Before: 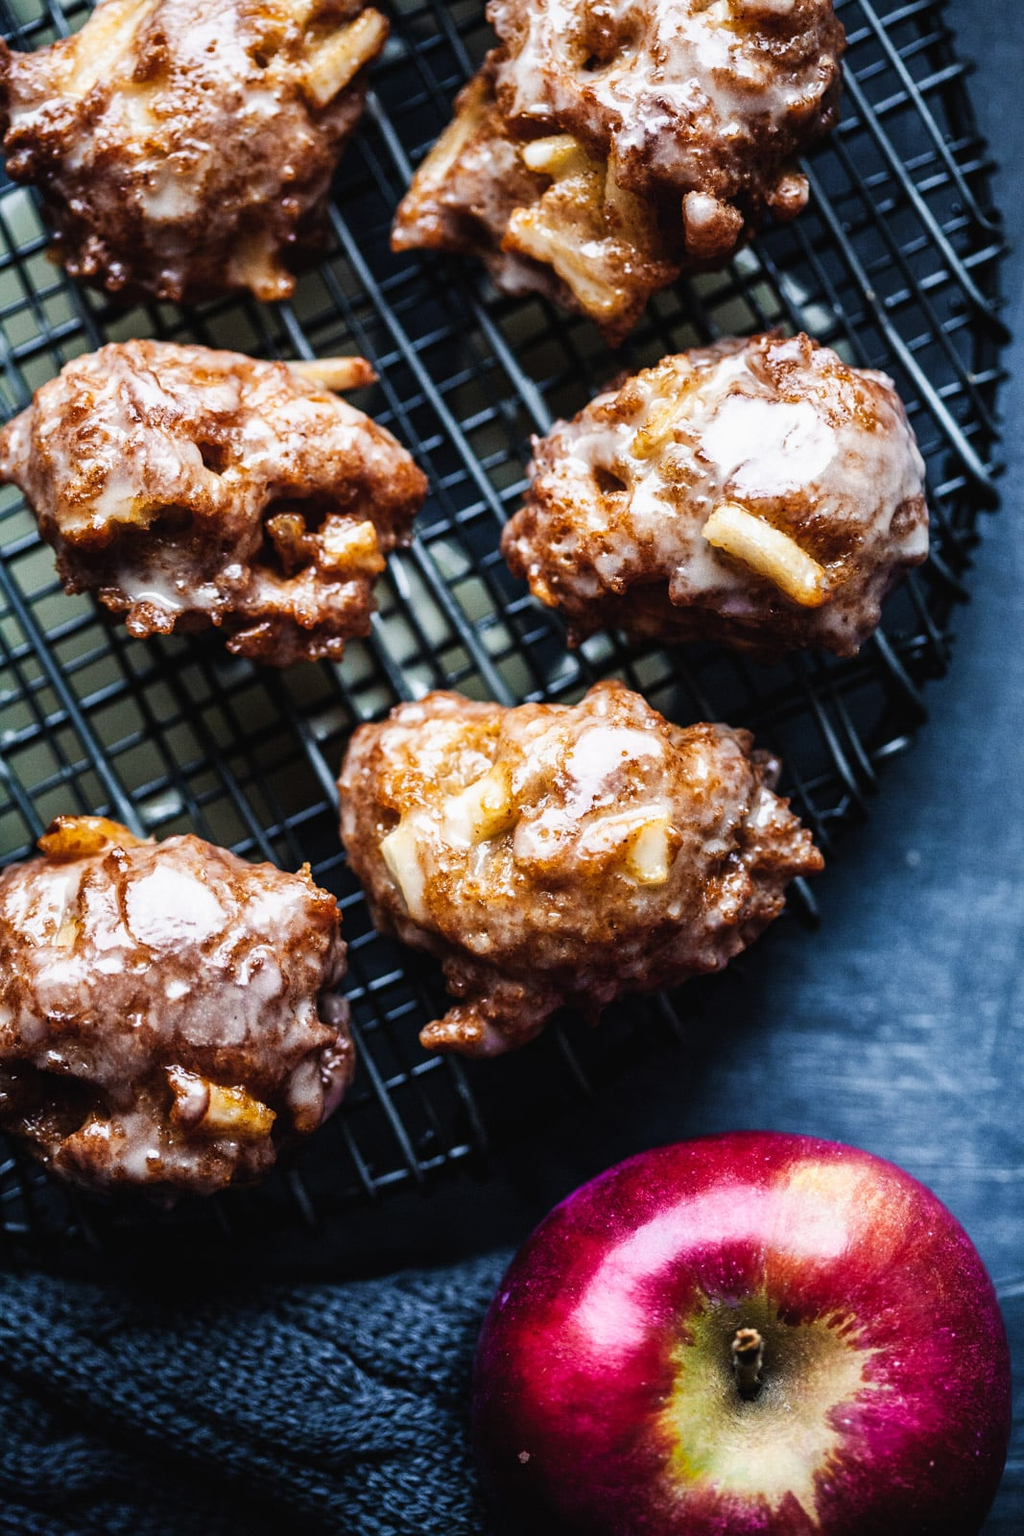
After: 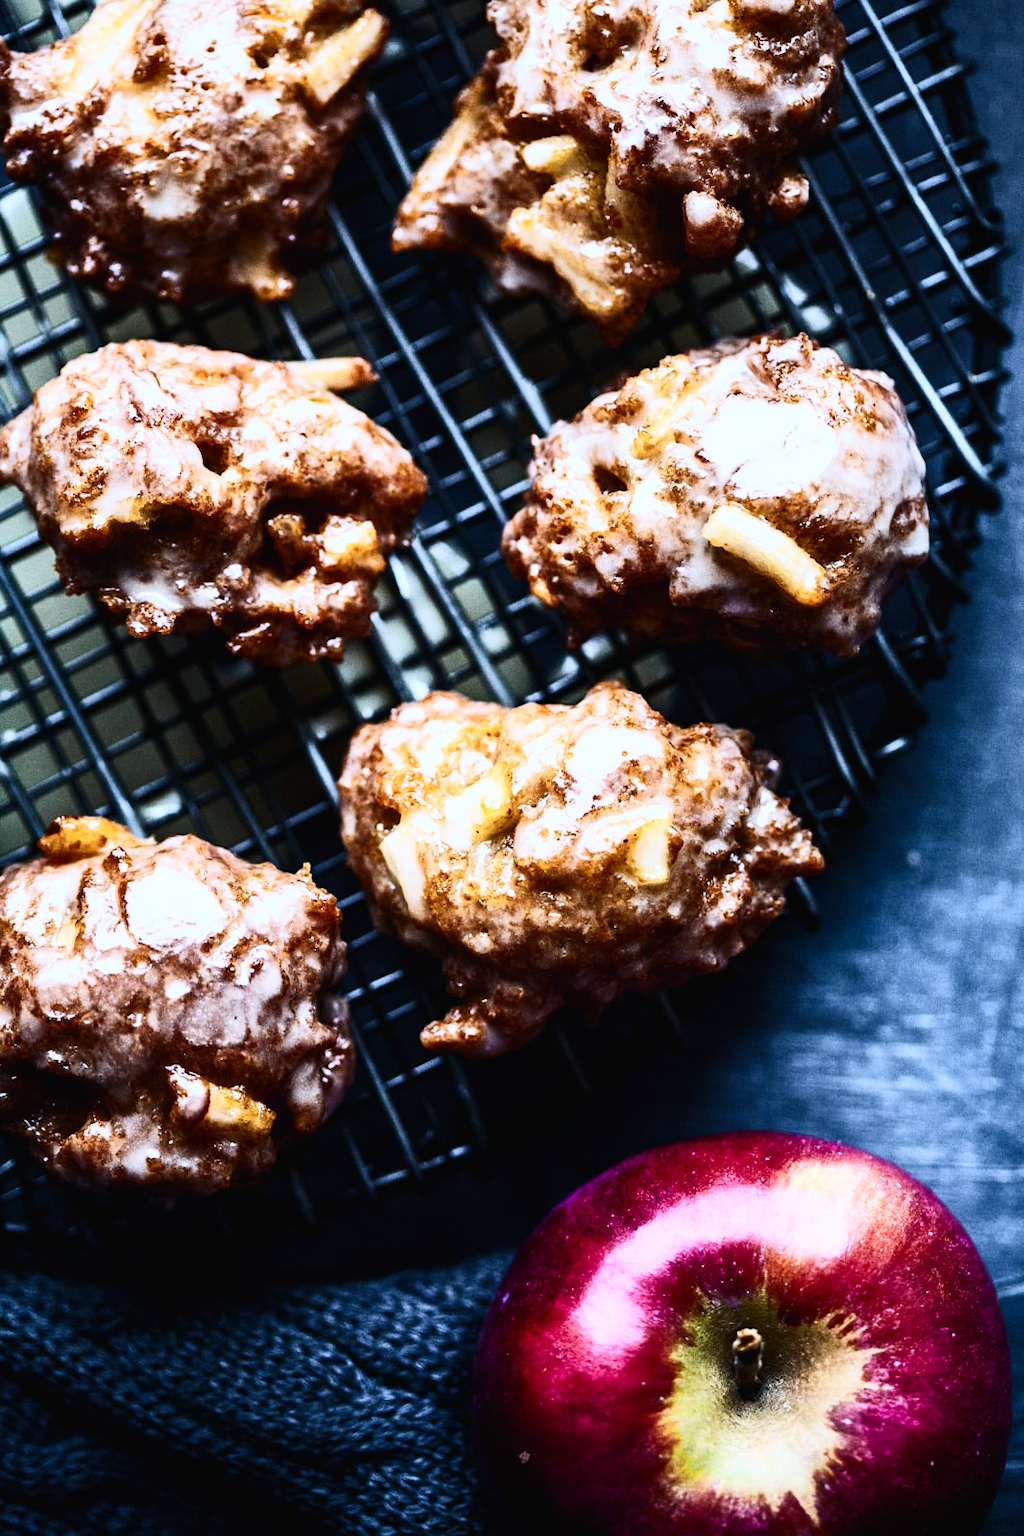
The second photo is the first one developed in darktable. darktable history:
white balance: red 0.954, blue 1.079
contrast brightness saturation: contrast 0.39, brightness 0.1
